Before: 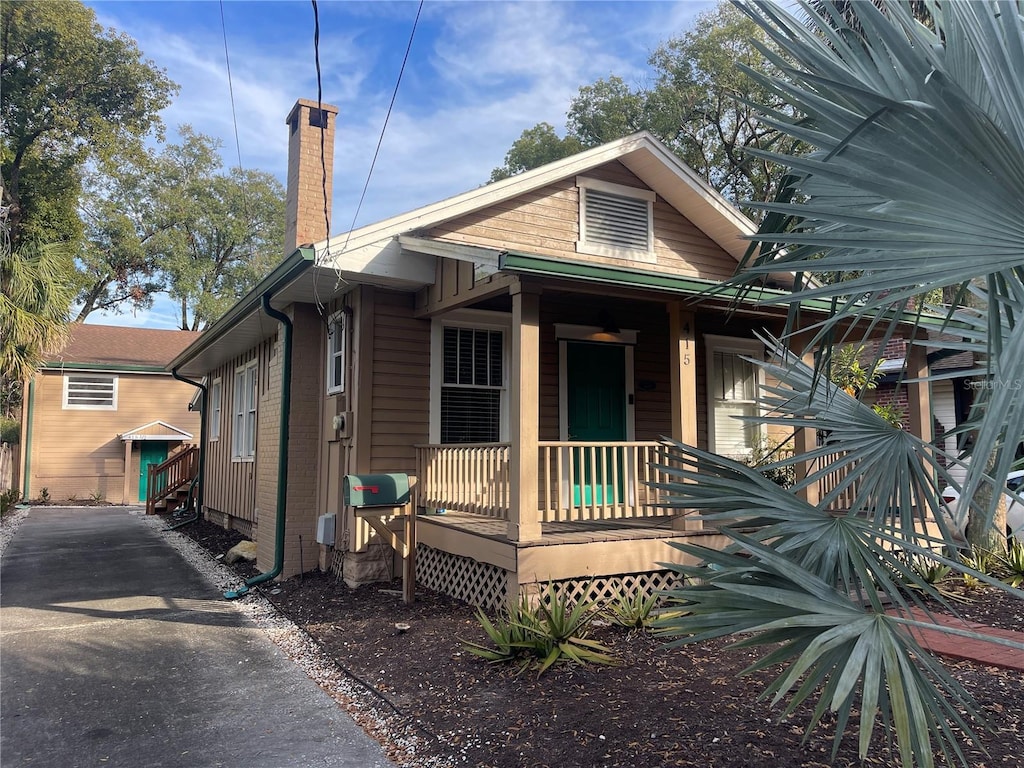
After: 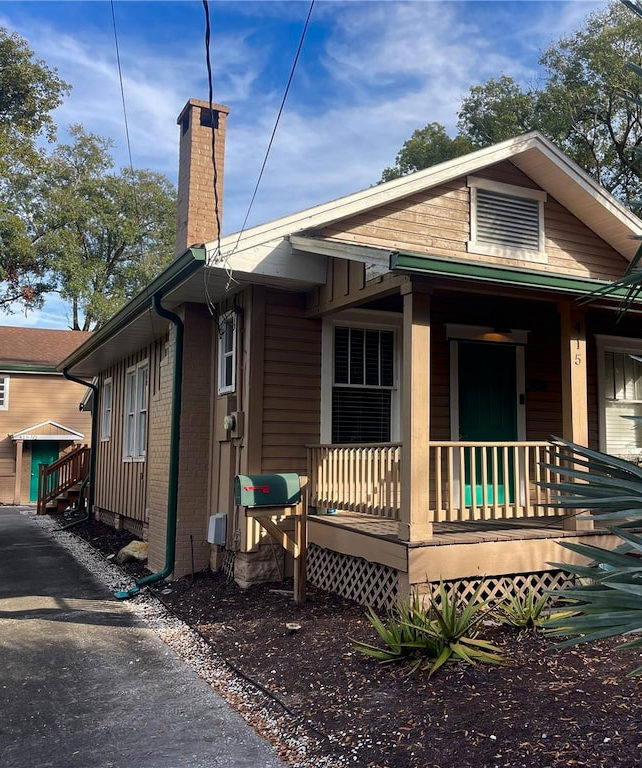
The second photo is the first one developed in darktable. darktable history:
crop: left 10.713%, right 26.494%
shadows and highlights: low approximation 0.01, soften with gaussian
contrast brightness saturation: contrast 0.067, brightness -0.134, saturation 0.059
